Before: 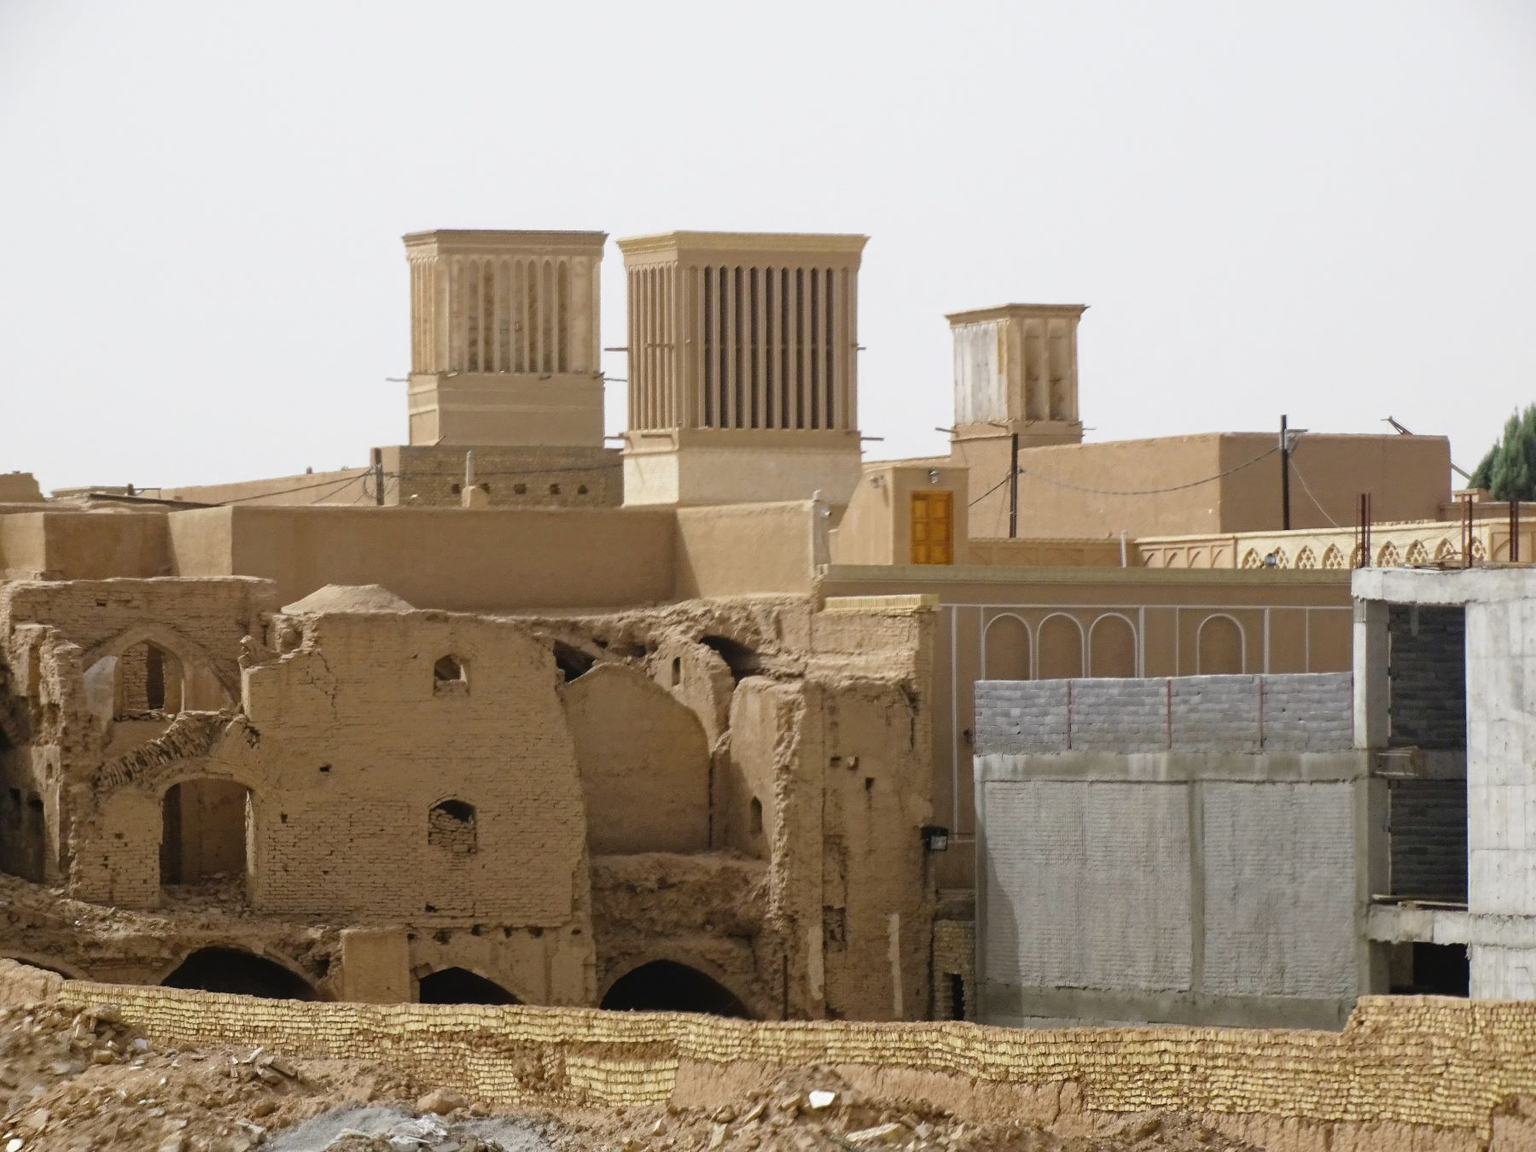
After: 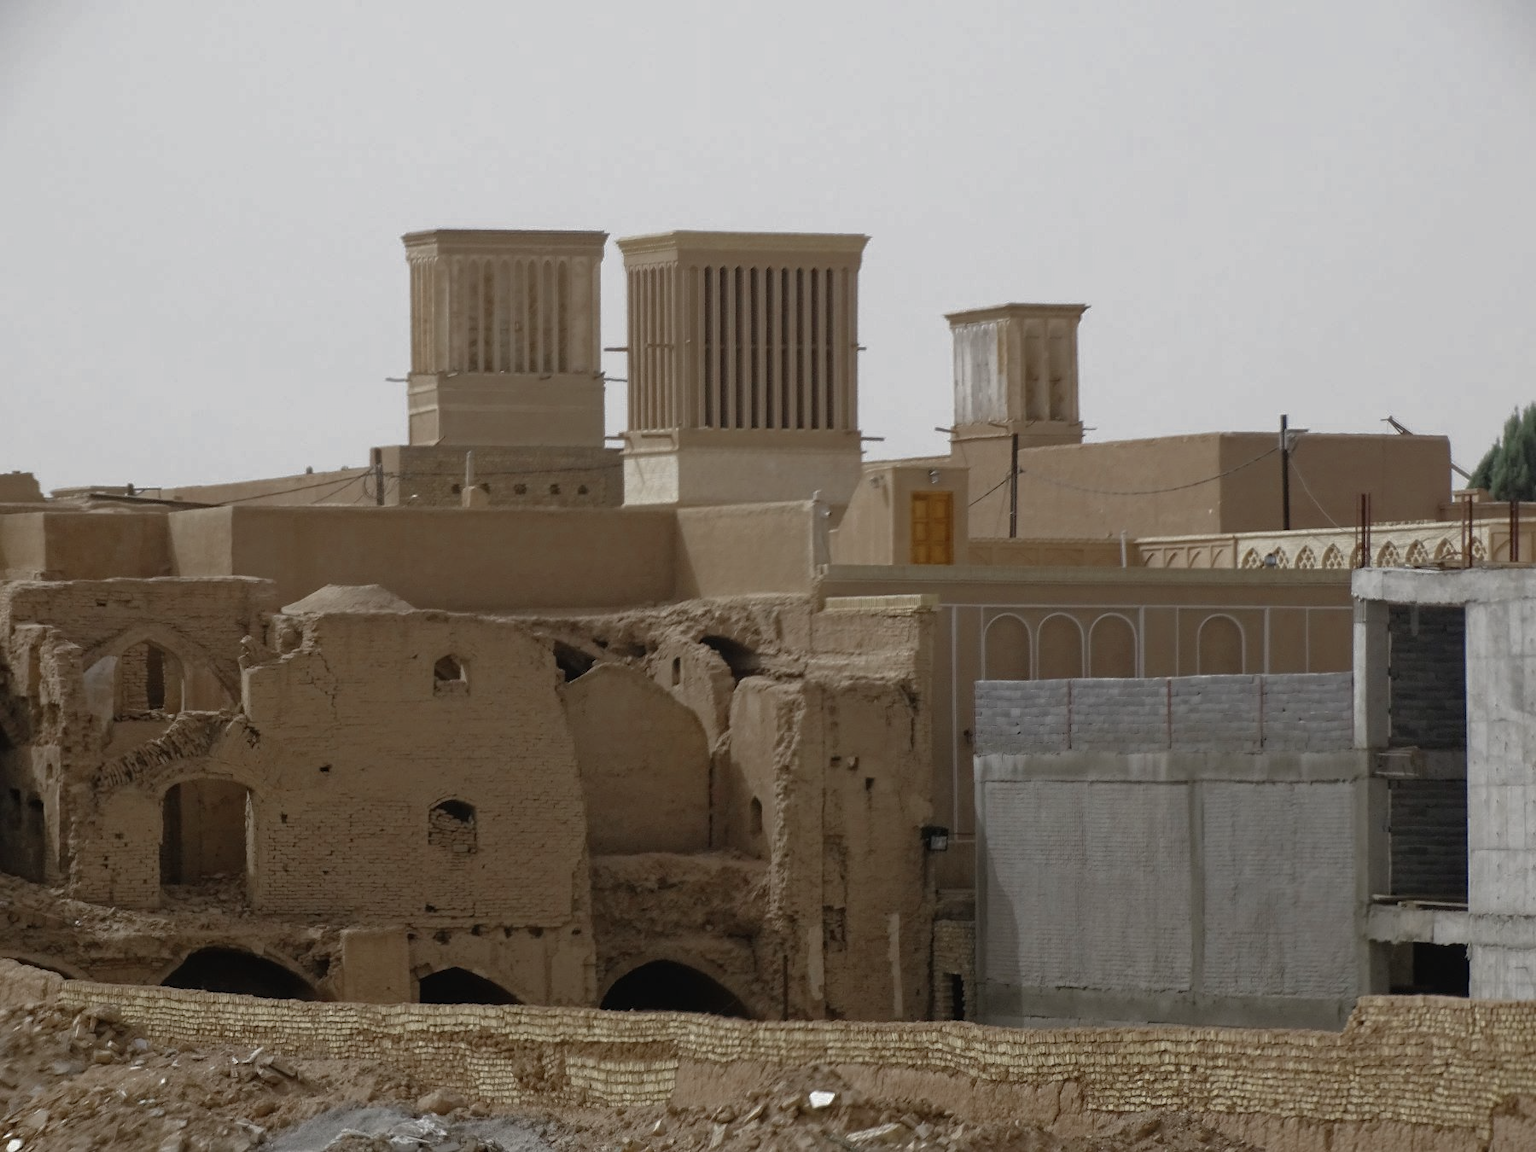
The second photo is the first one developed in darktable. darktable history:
base curve: curves: ch0 [(0, 0) (0.841, 0.609) (1, 1)]
color zones: curves: ch0 [(0, 0.5) (0.125, 0.4) (0.25, 0.5) (0.375, 0.4) (0.5, 0.4) (0.625, 0.35) (0.75, 0.35) (0.875, 0.5)]; ch1 [(0, 0.35) (0.125, 0.45) (0.25, 0.35) (0.375, 0.35) (0.5, 0.35) (0.625, 0.35) (0.75, 0.45) (0.875, 0.35)]; ch2 [(0, 0.6) (0.125, 0.5) (0.25, 0.5) (0.375, 0.6) (0.5, 0.6) (0.625, 0.5) (0.75, 0.5) (0.875, 0.5)]
